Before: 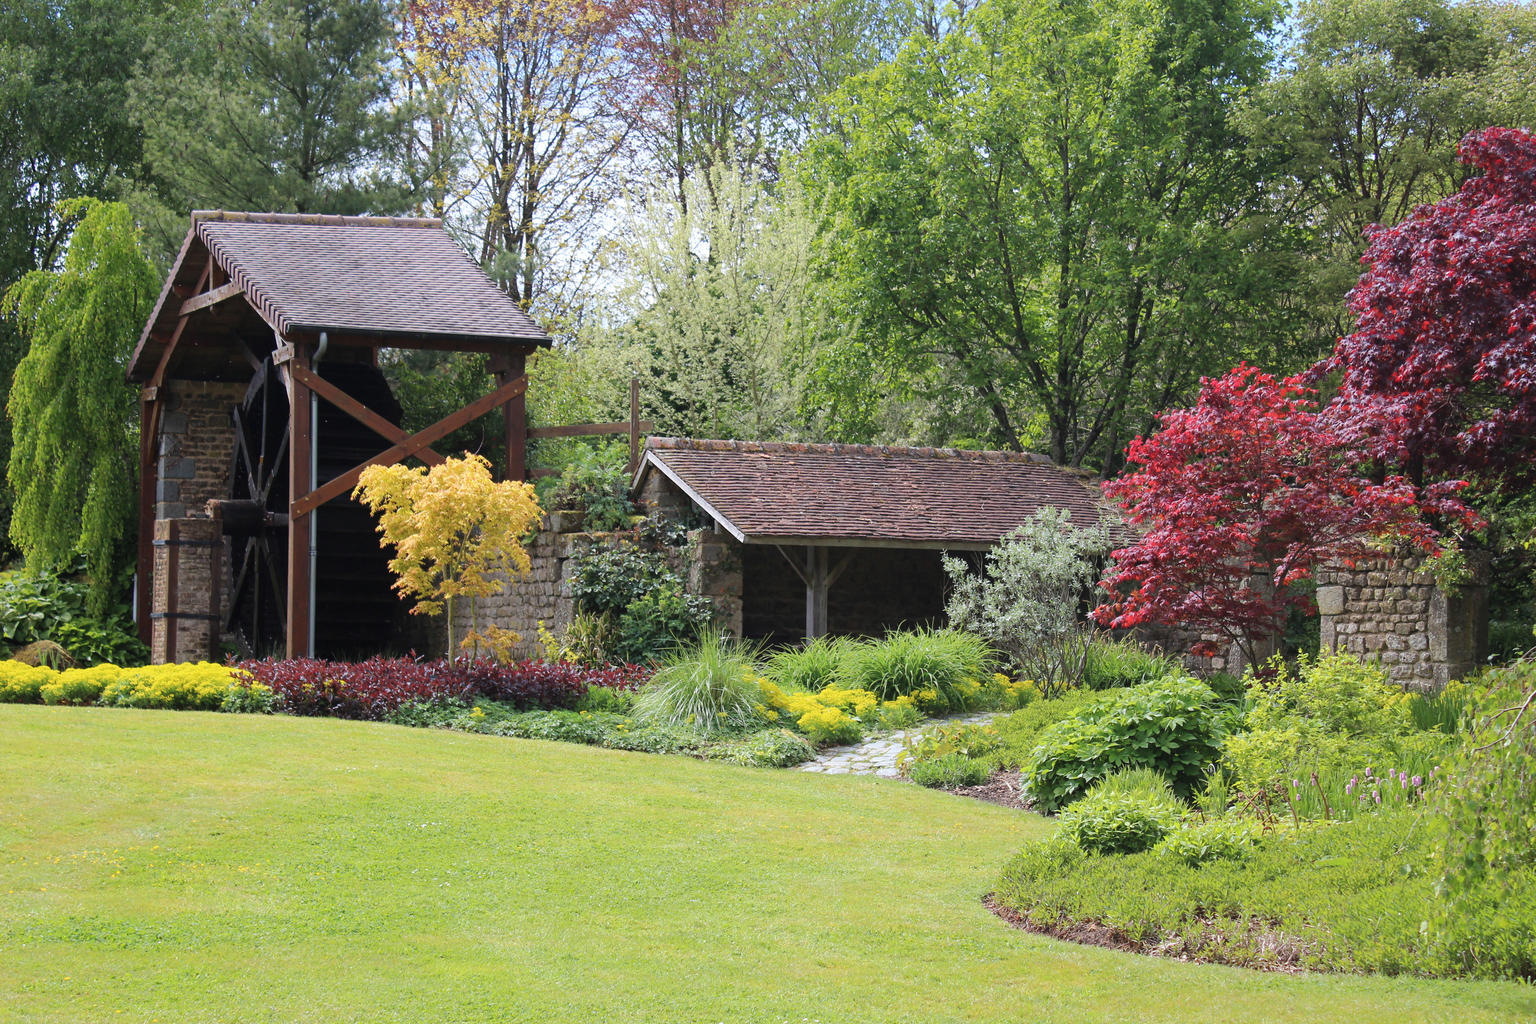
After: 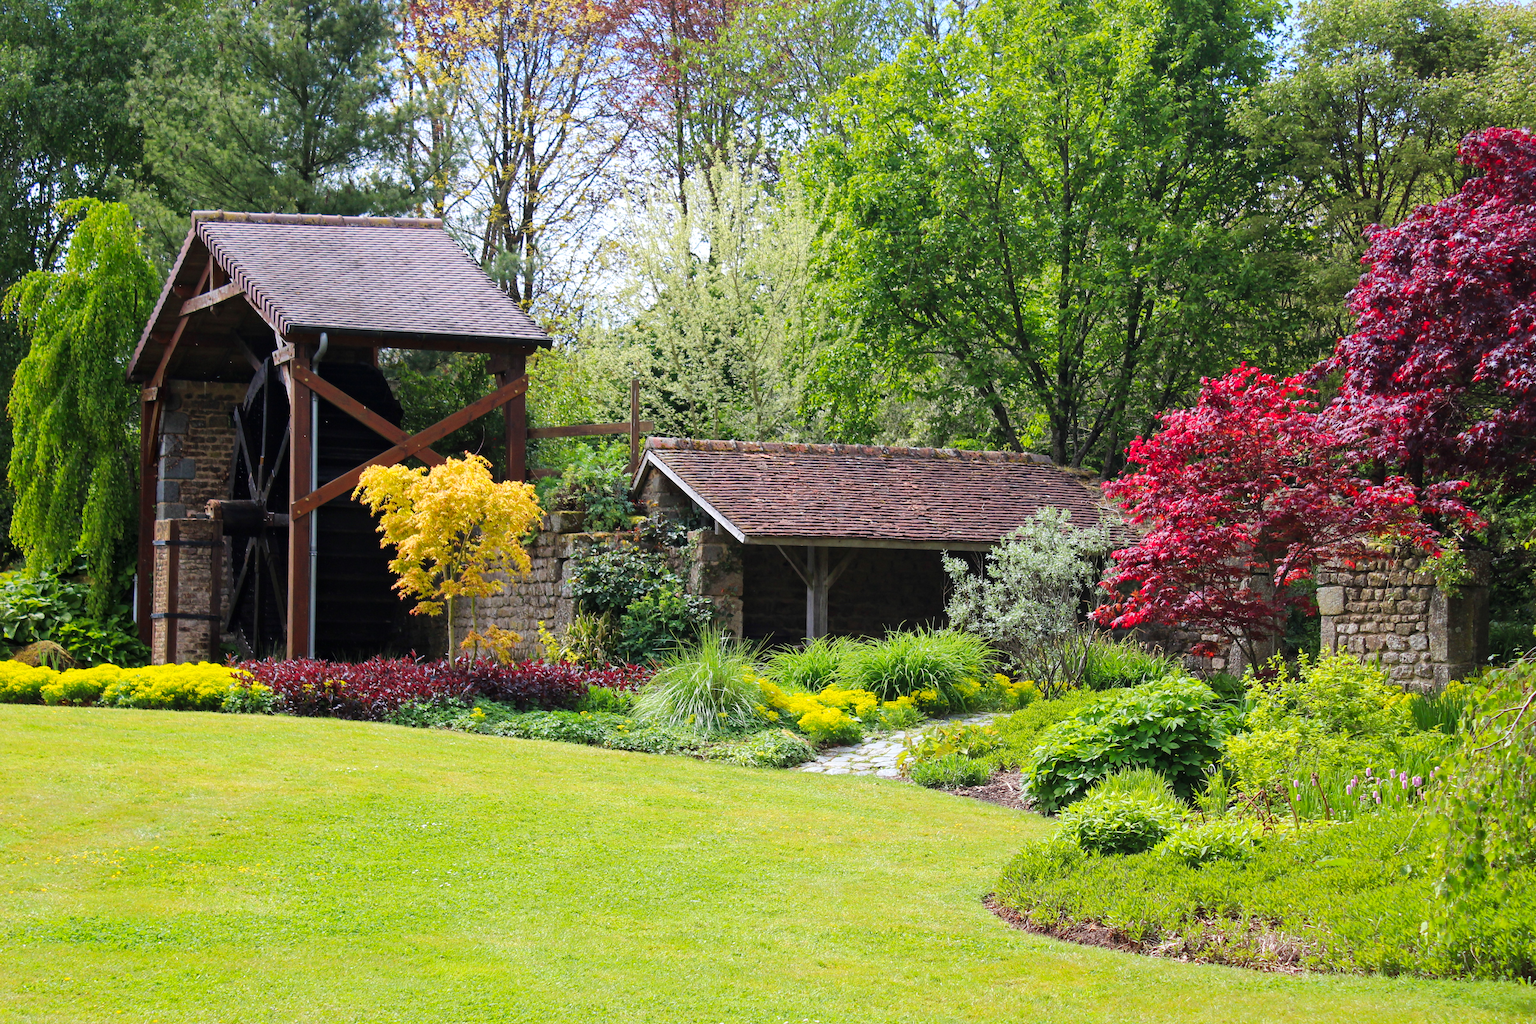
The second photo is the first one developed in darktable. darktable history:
white balance: red 1, blue 1
local contrast: mode bilateral grid, contrast 20, coarseness 50, detail 120%, midtone range 0.2
color contrast: green-magenta contrast 1.2, blue-yellow contrast 1.2
tone curve: curves: ch0 [(0, 0) (0.08, 0.06) (0.17, 0.14) (0.5, 0.5) (0.83, 0.86) (0.92, 0.94) (1, 1)], preserve colors none
